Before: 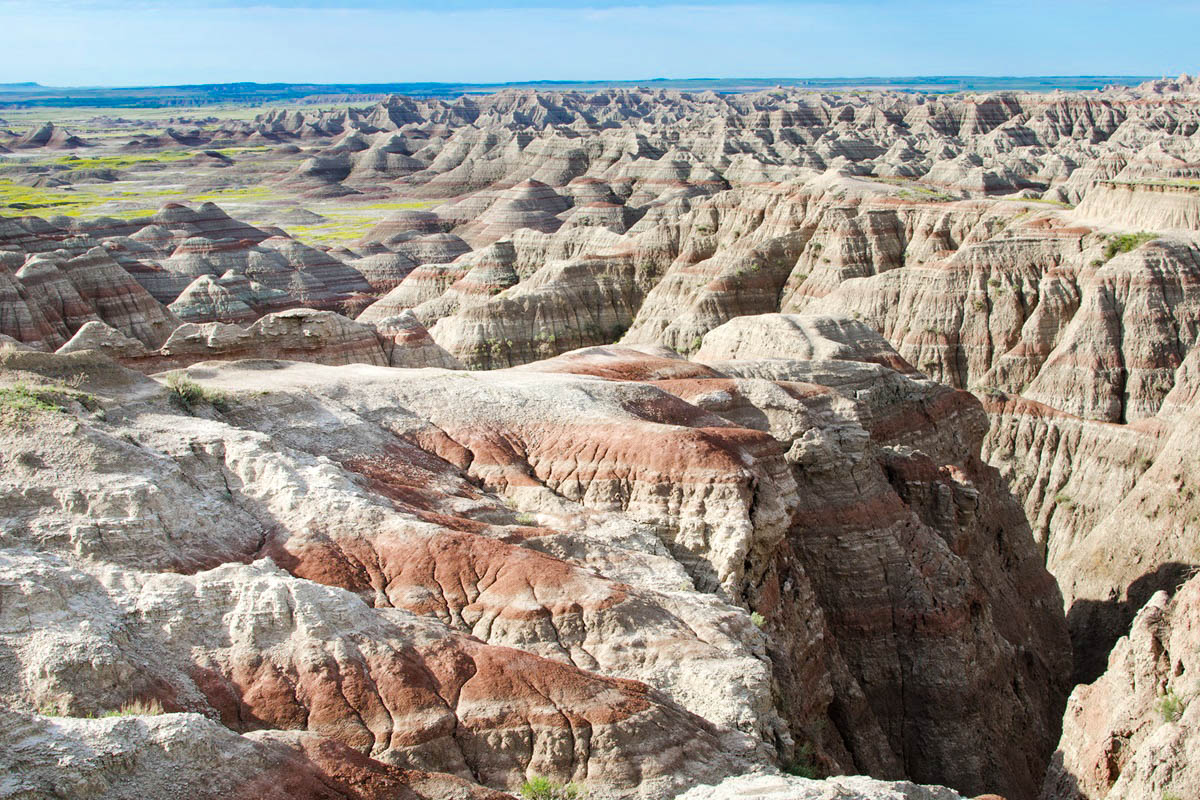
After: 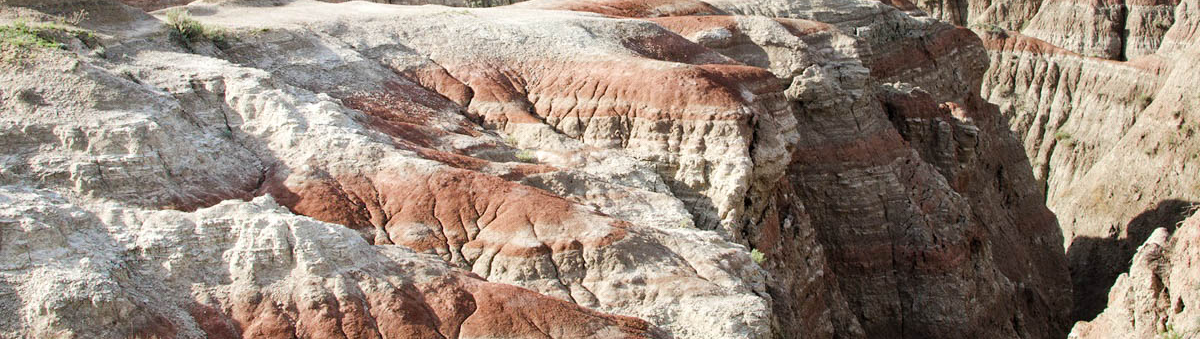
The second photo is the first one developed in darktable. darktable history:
crop: top 45.448%, bottom 12.129%
